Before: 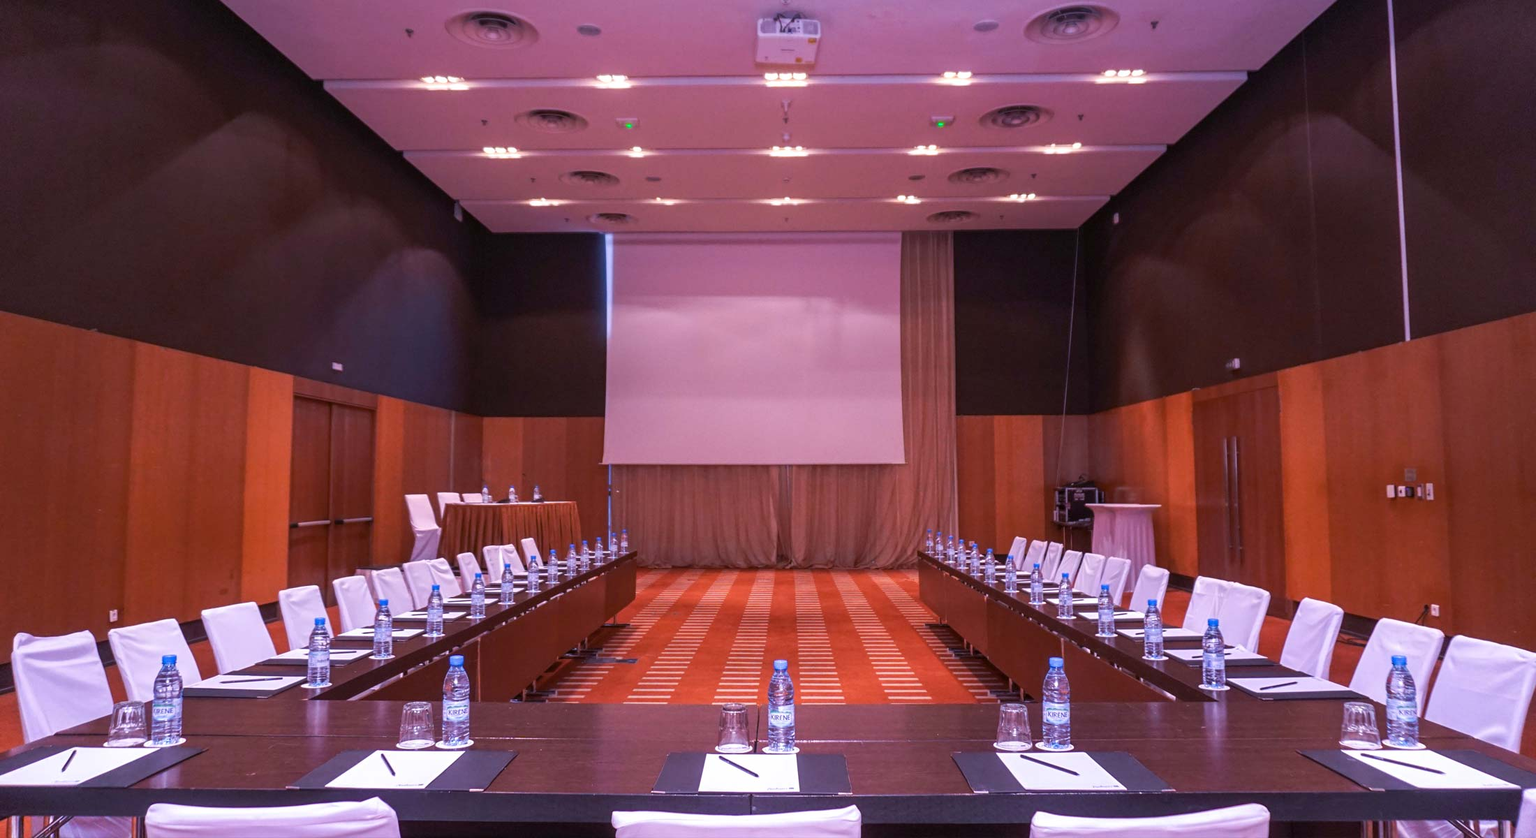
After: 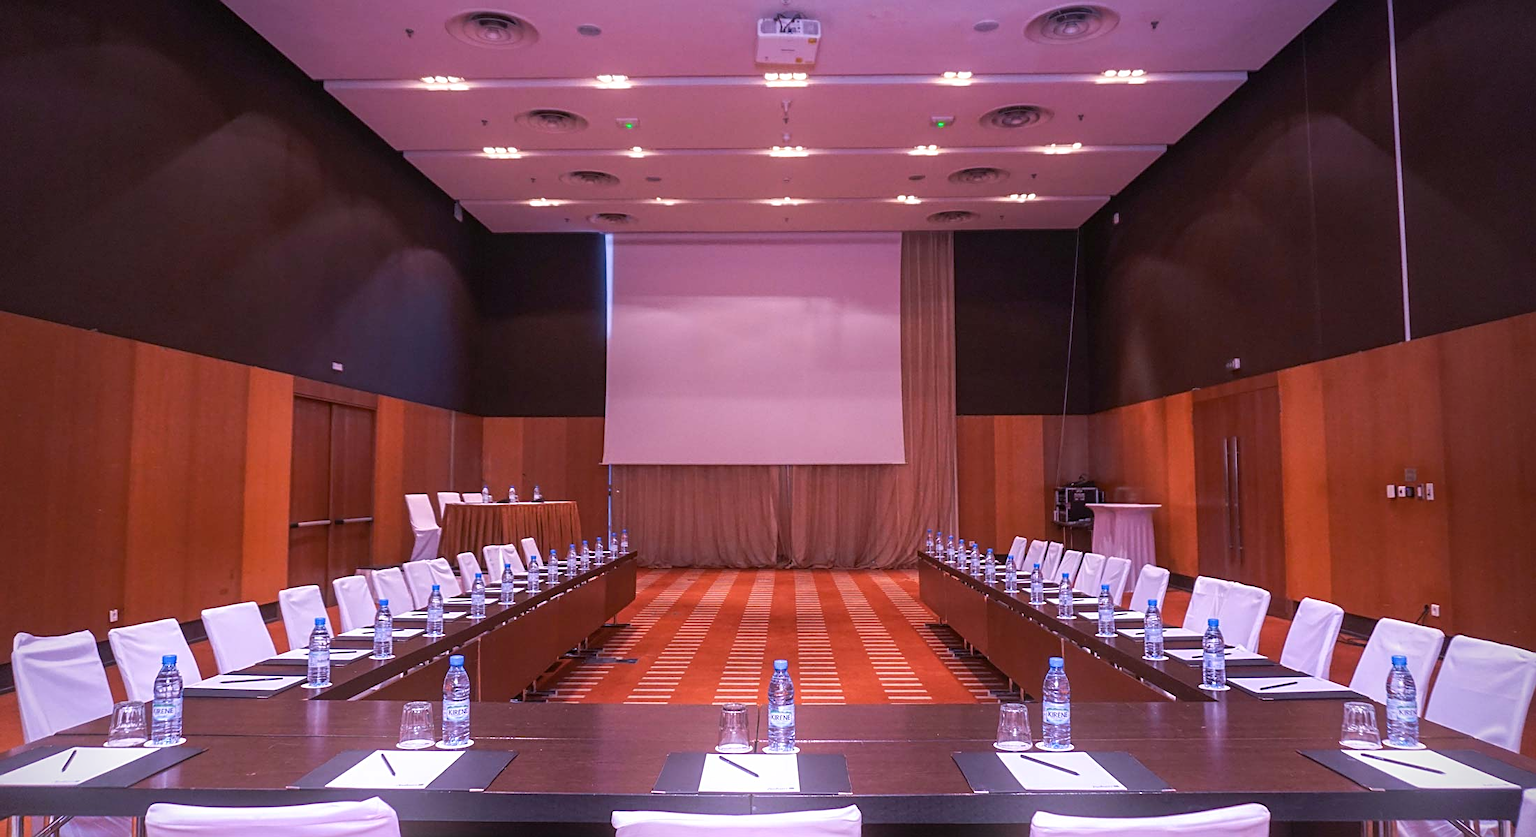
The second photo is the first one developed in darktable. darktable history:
sharpen: on, module defaults
vignetting: brightness -0.629, saturation -0.007, center (-0.028, 0.239)
bloom: size 15%, threshold 97%, strength 7%
